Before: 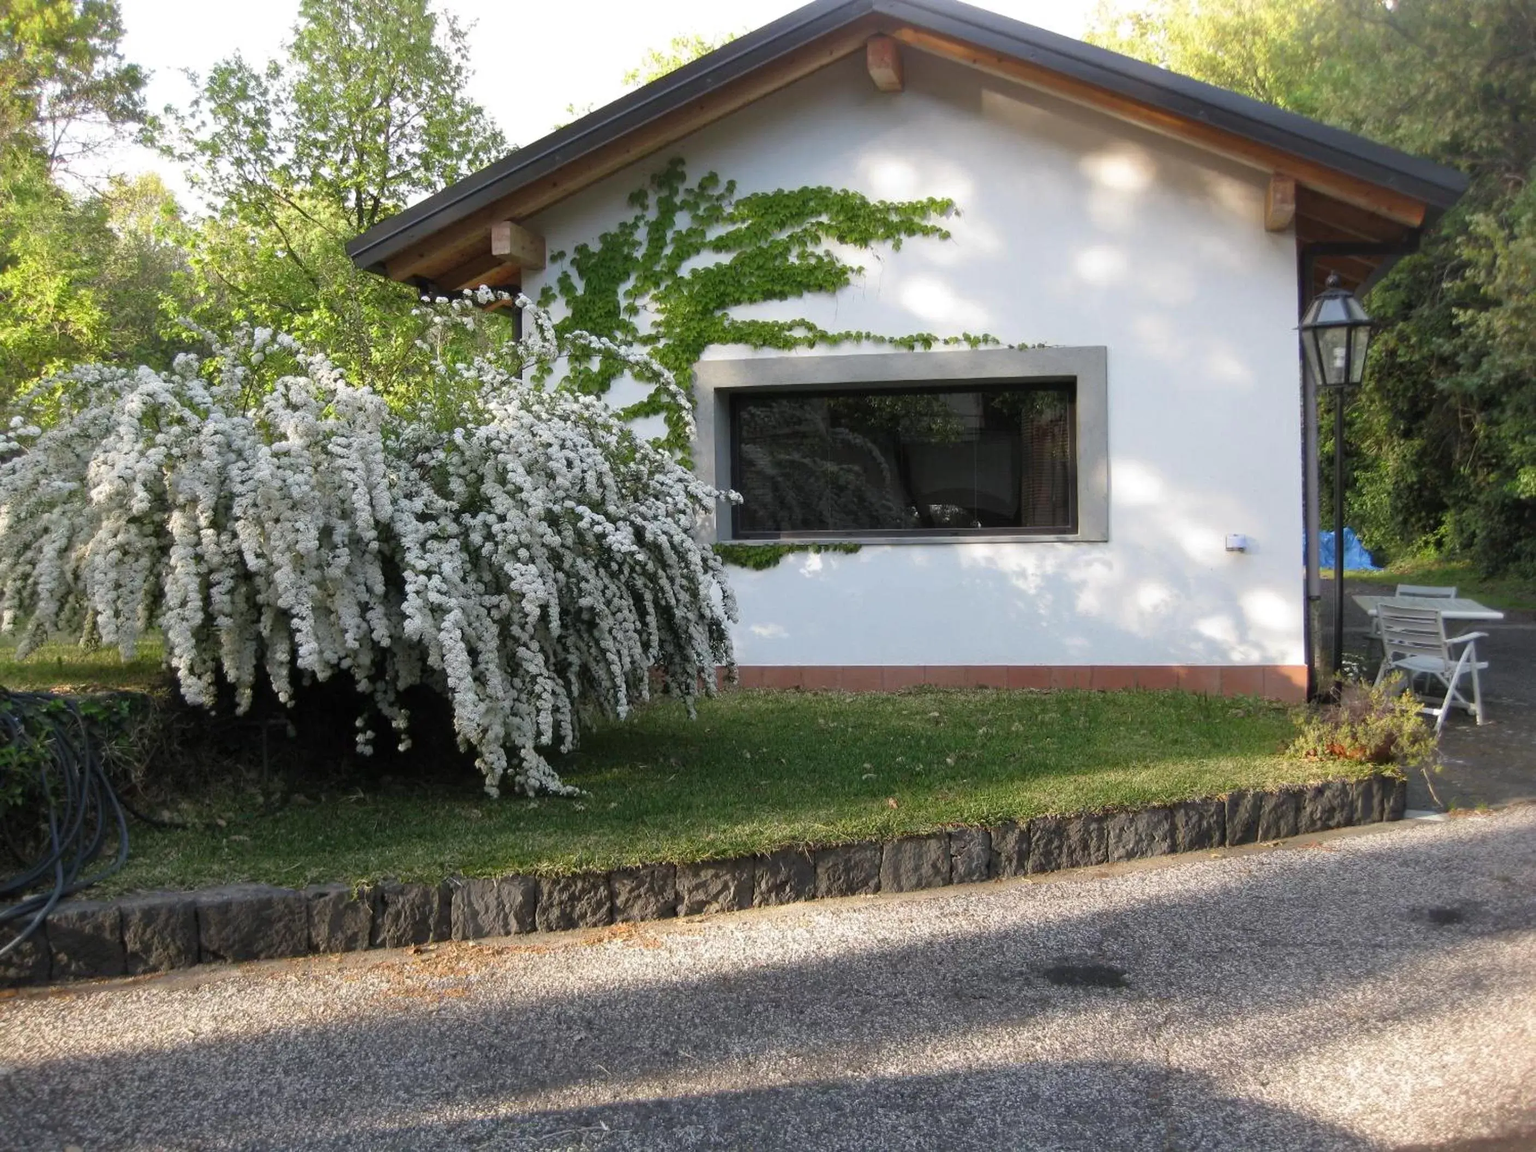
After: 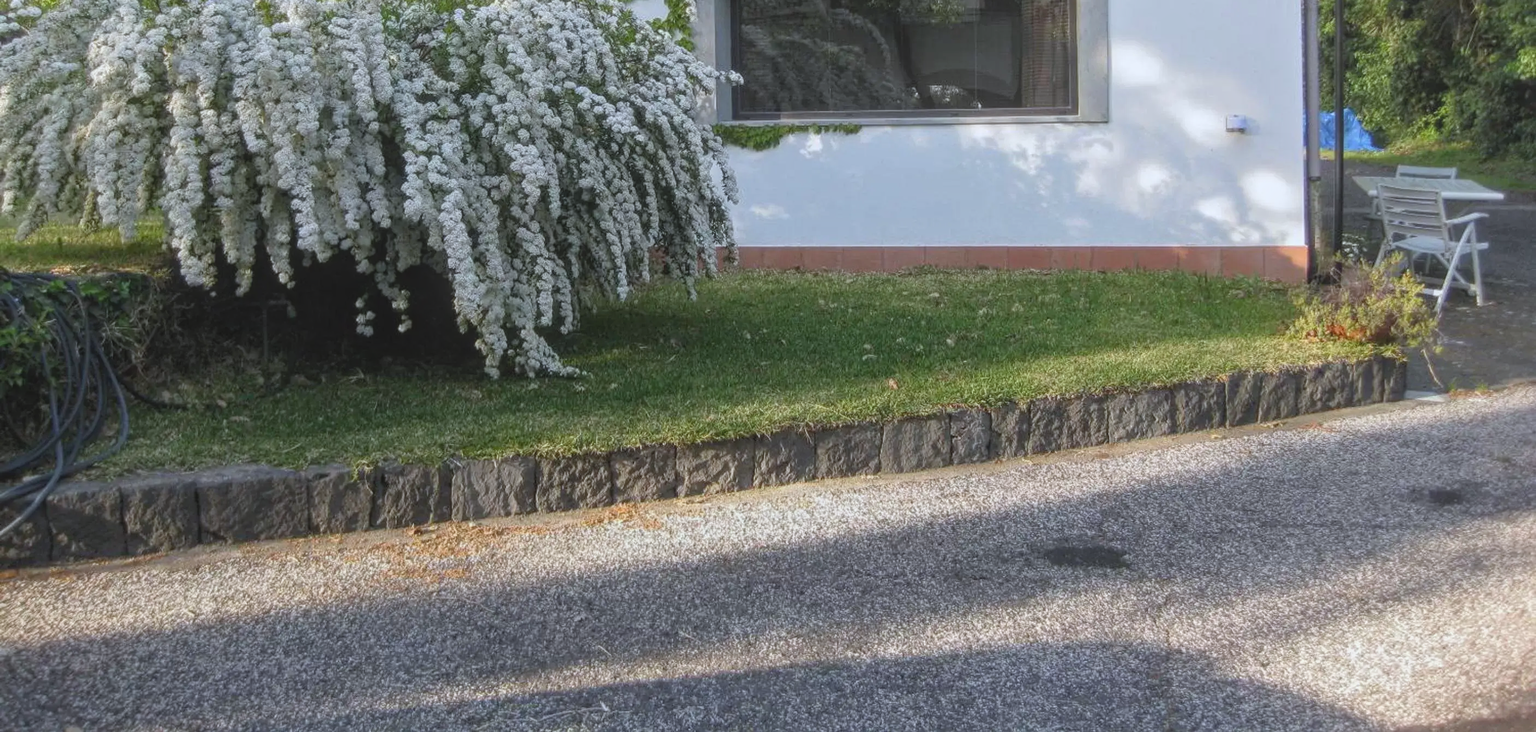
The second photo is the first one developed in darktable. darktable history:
crop and rotate: top 36.435%
white balance: red 0.967, blue 1.049
local contrast: highlights 73%, shadows 15%, midtone range 0.197
